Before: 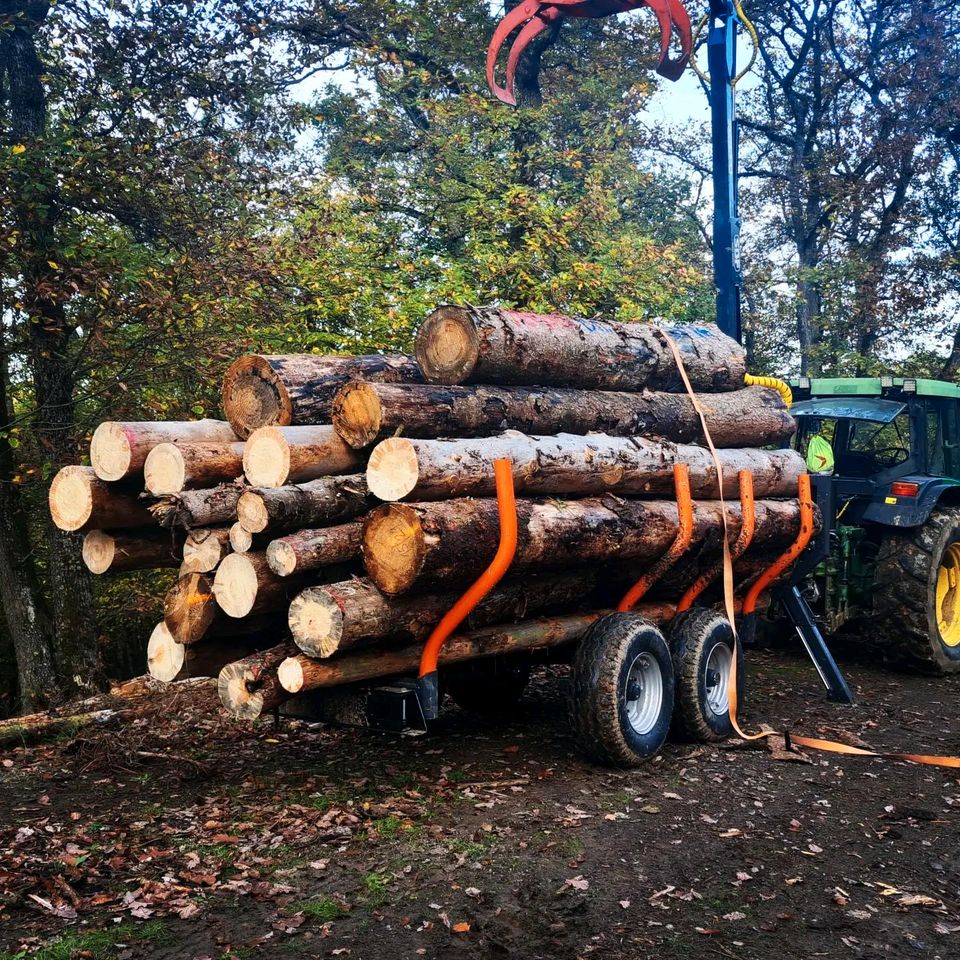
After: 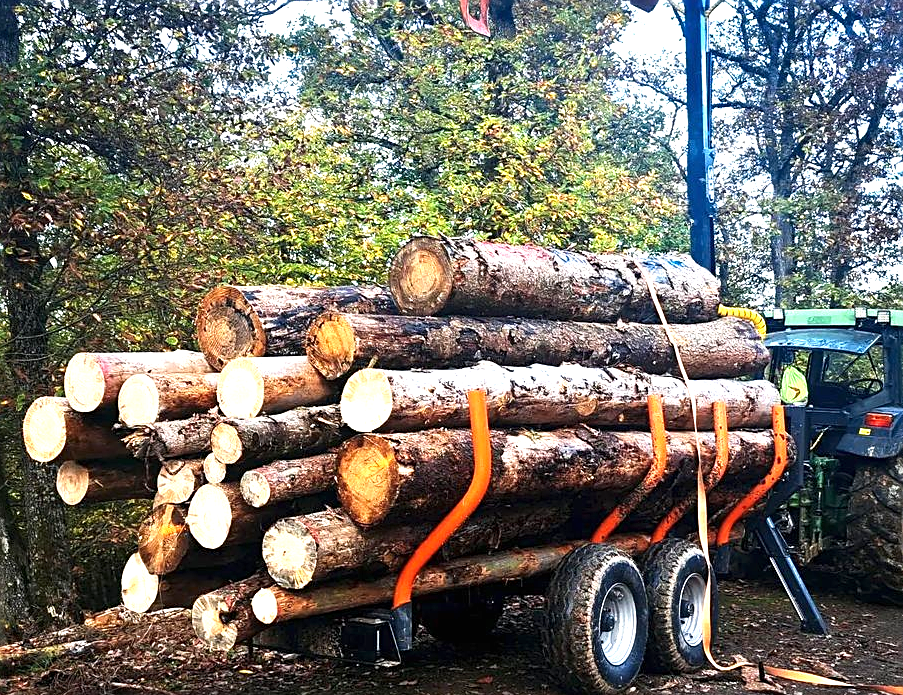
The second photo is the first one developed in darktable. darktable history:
sharpen: on, module defaults
crop: left 2.774%, top 7.284%, right 3.157%, bottom 20.306%
exposure: black level correction 0, exposure 1 EV, compensate exposure bias true, compensate highlight preservation false
